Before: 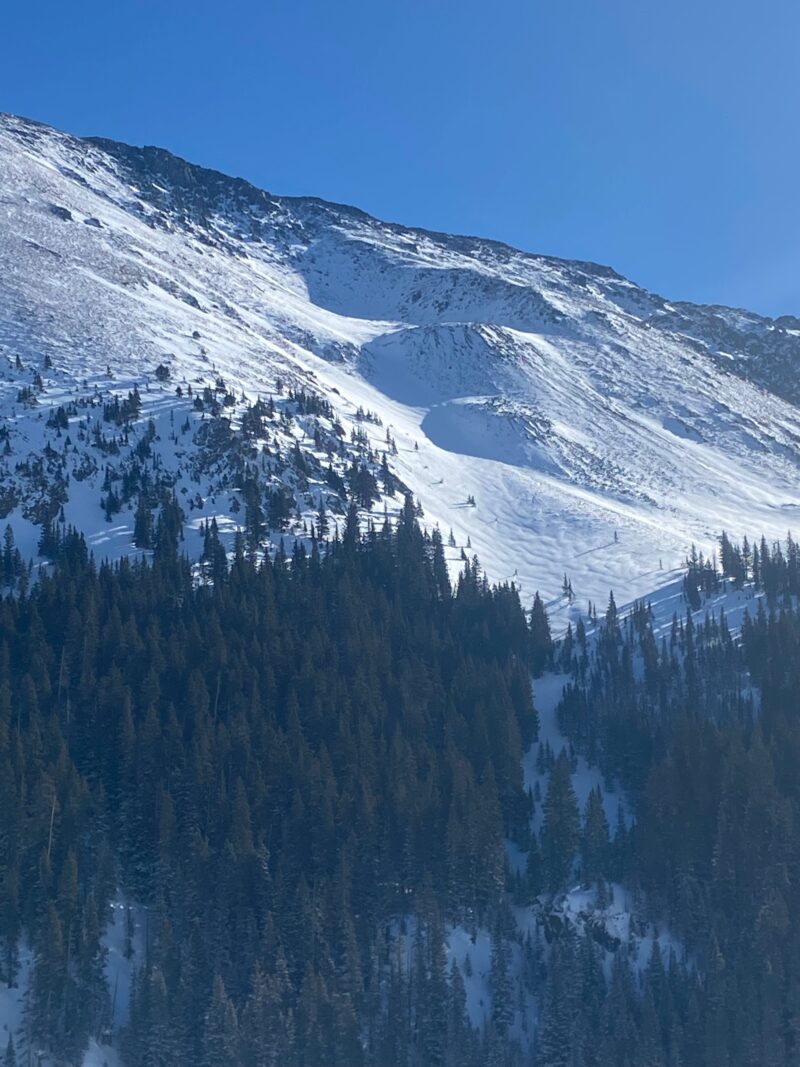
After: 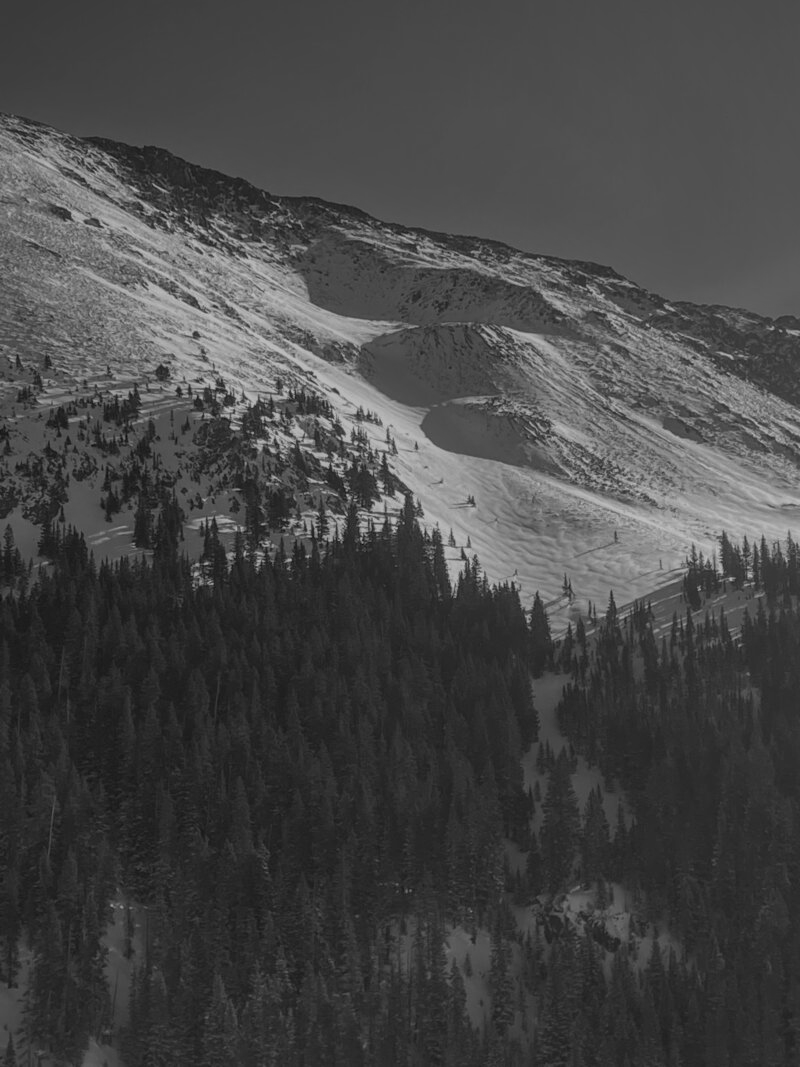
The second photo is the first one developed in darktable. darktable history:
shadows and highlights: shadows 30.63, highlights -63.22, shadows color adjustment 98%, highlights color adjustment 58.61%, soften with gaussian
local contrast: on, module defaults
monochrome: a 79.32, b 81.83, size 1.1
vignetting: brightness -0.233, saturation 0.141
